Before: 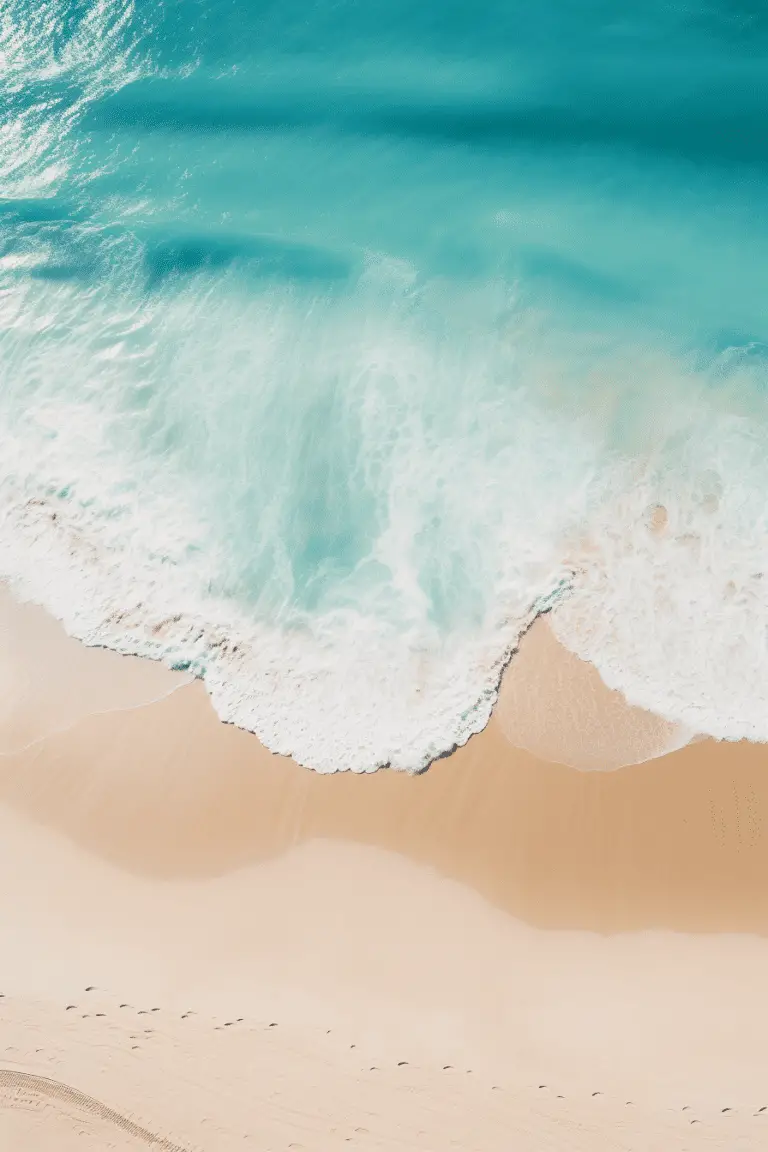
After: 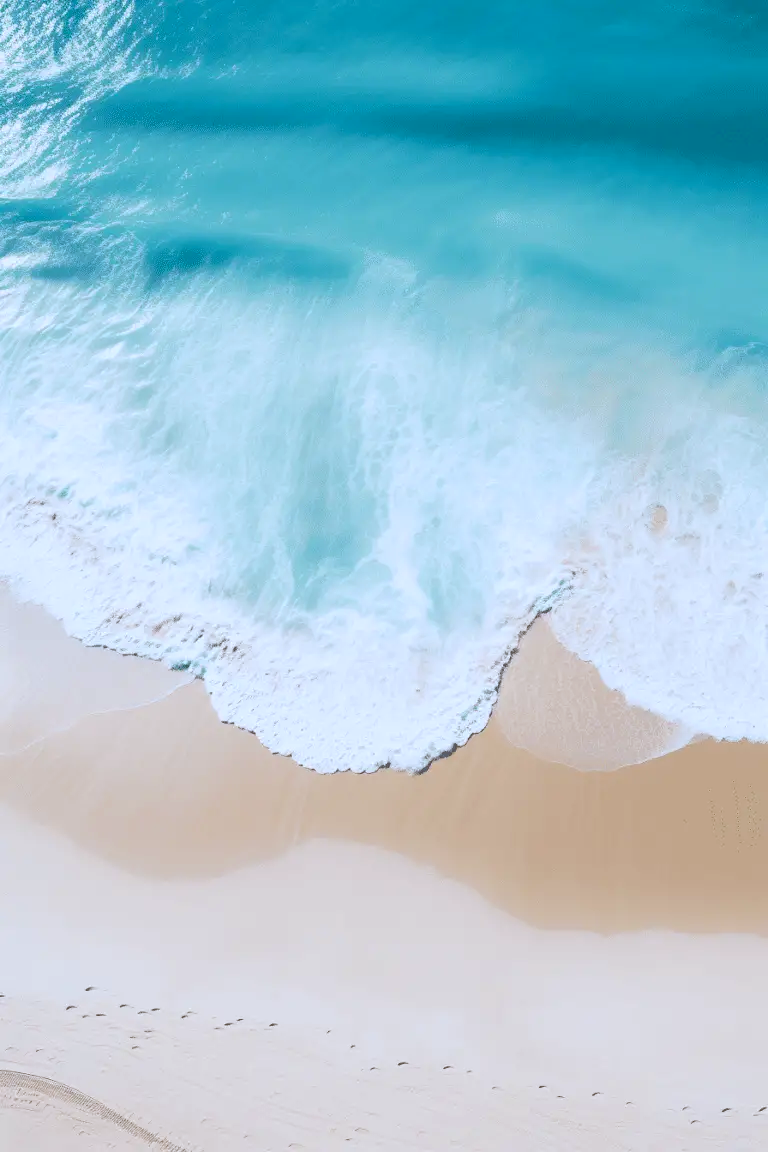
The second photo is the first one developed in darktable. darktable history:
color balance rgb: perceptual saturation grading › global saturation 3.7%, global vibrance 5.56%, contrast 3.24%
white balance: red 0.926, green 1.003, blue 1.133
